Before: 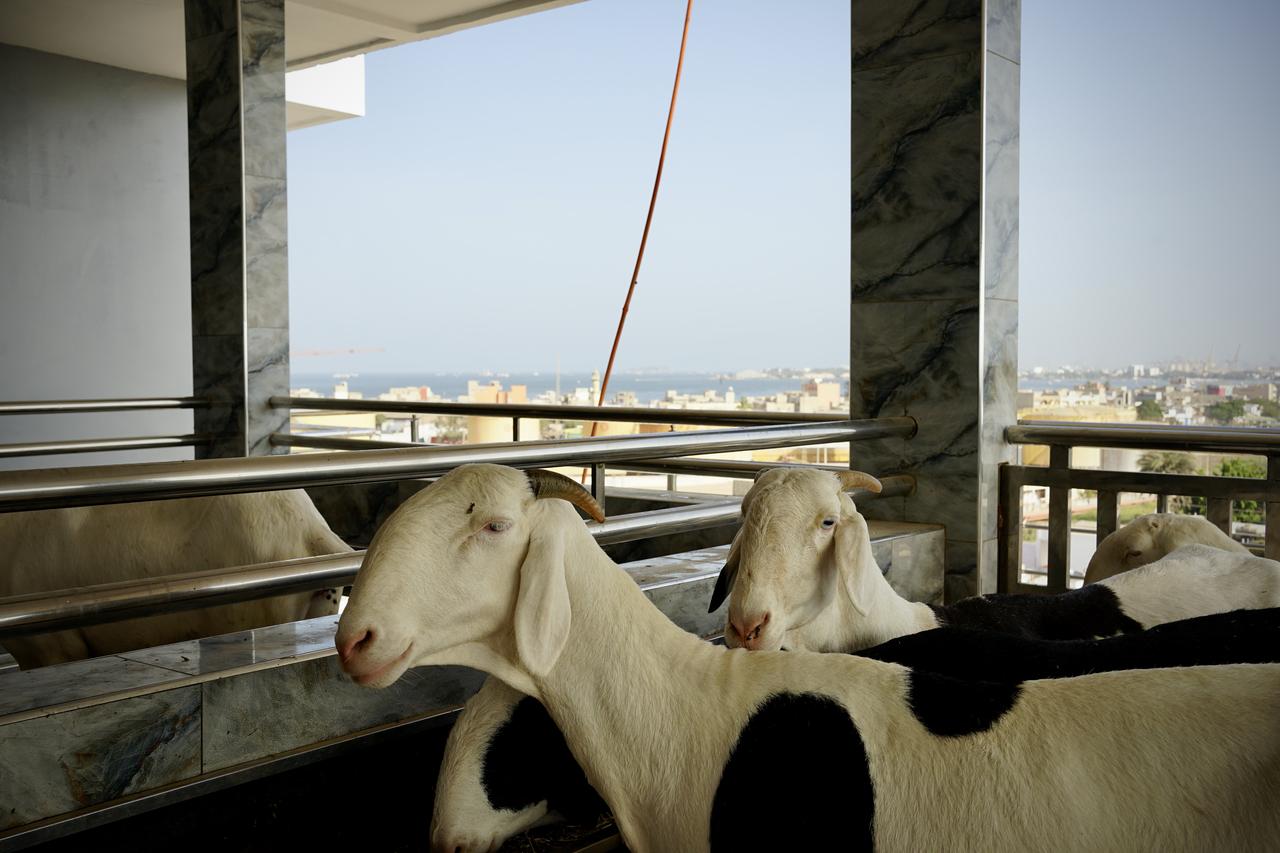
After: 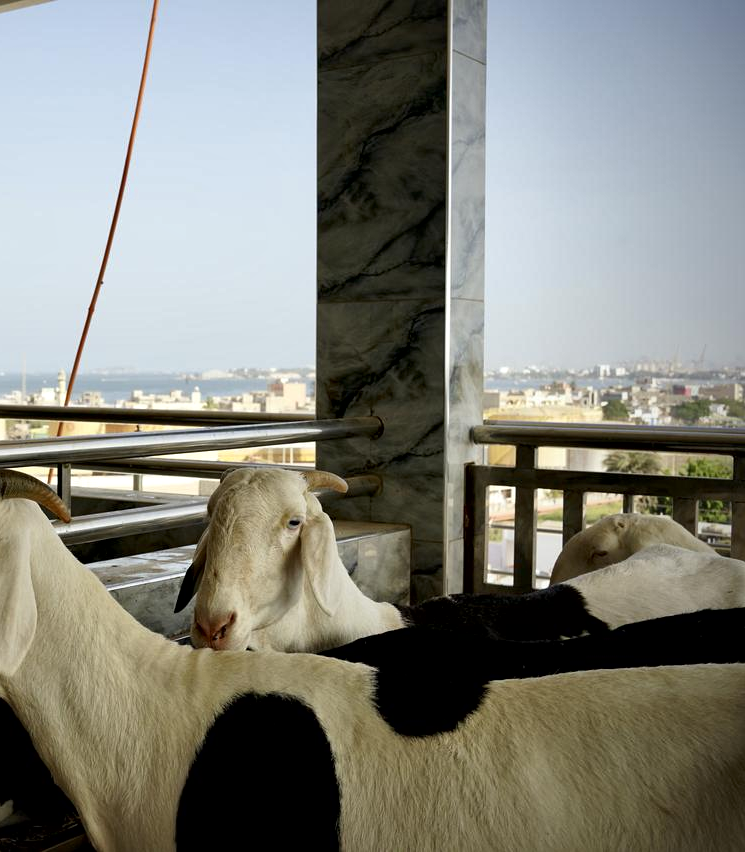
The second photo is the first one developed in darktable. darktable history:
crop: left 41.745%
local contrast: mode bilateral grid, contrast 26, coarseness 60, detail 151%, midtone range 0.2
